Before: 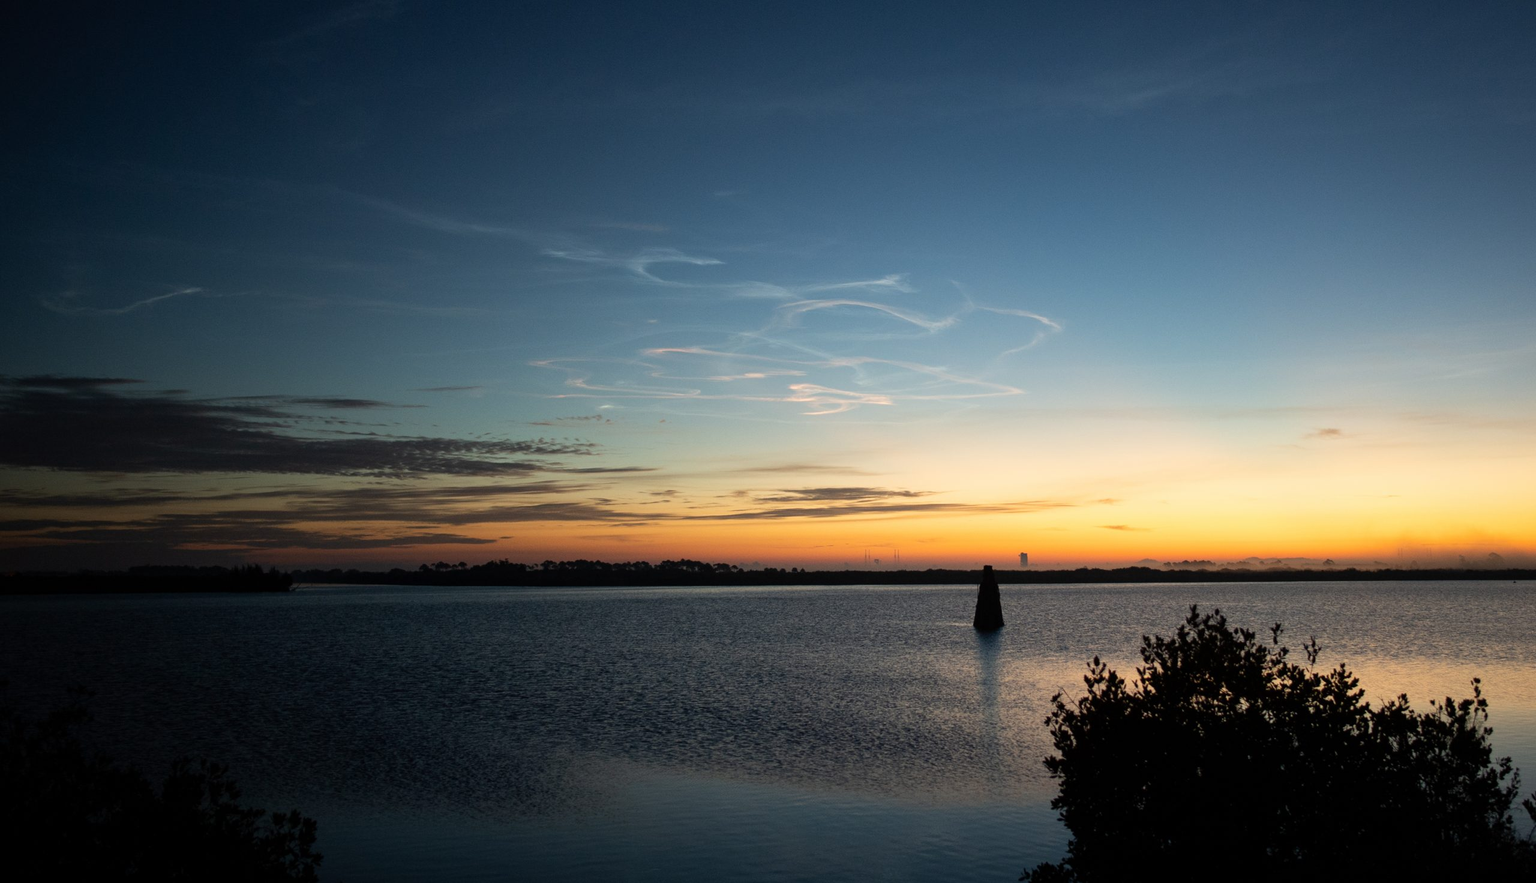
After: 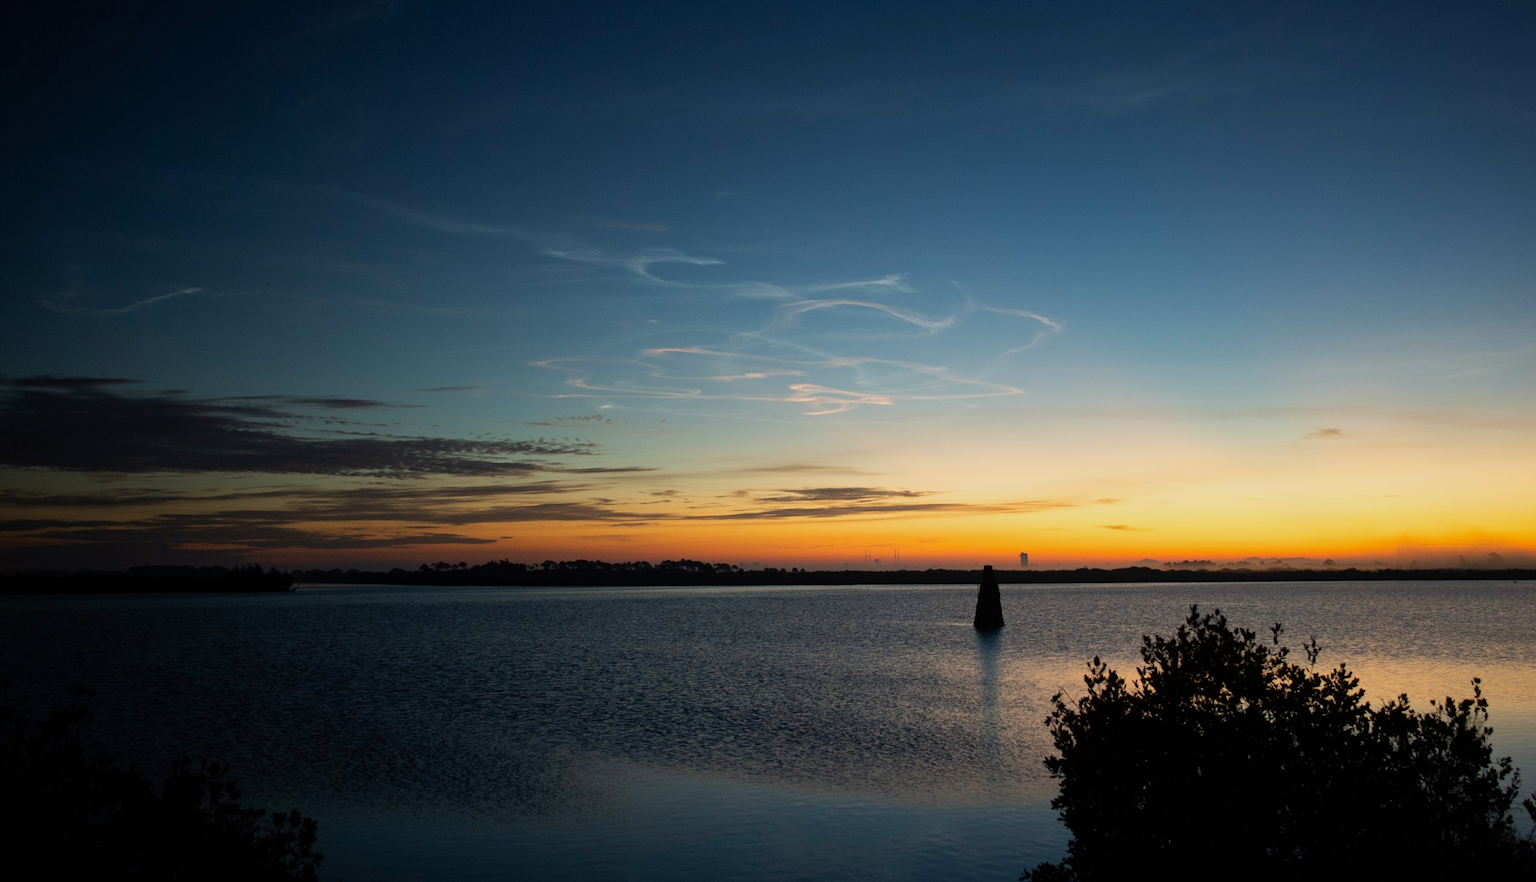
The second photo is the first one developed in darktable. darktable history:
graduated density: rotation -0.352°, offset 57.64
contrast brightness saturation: saturation 0.18
